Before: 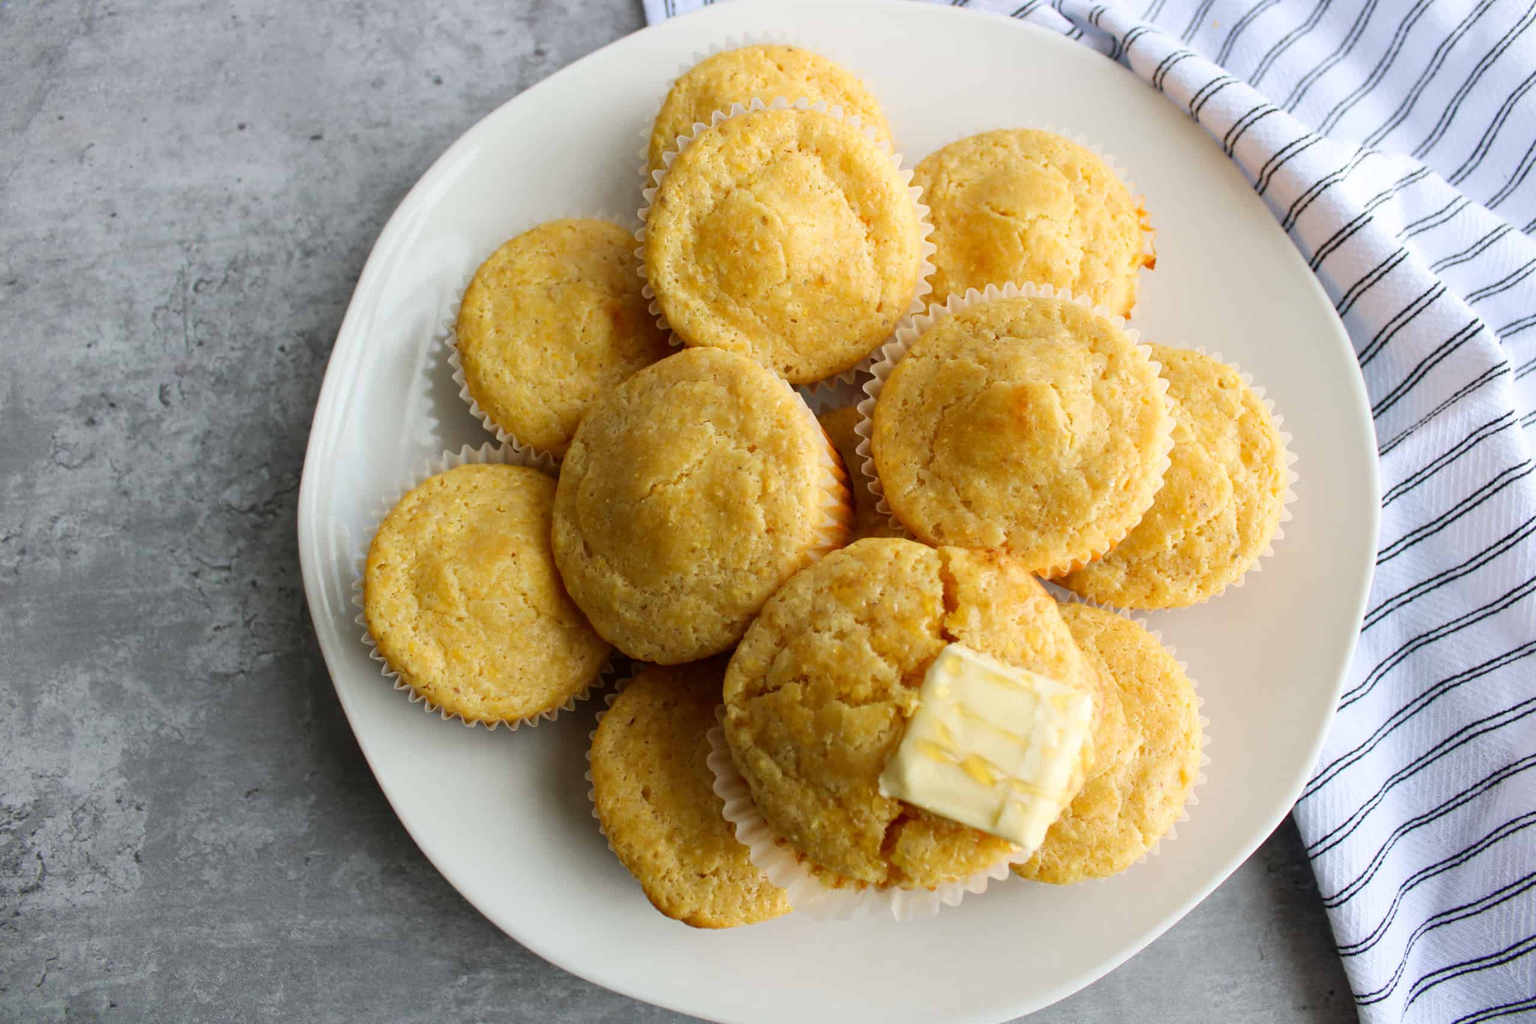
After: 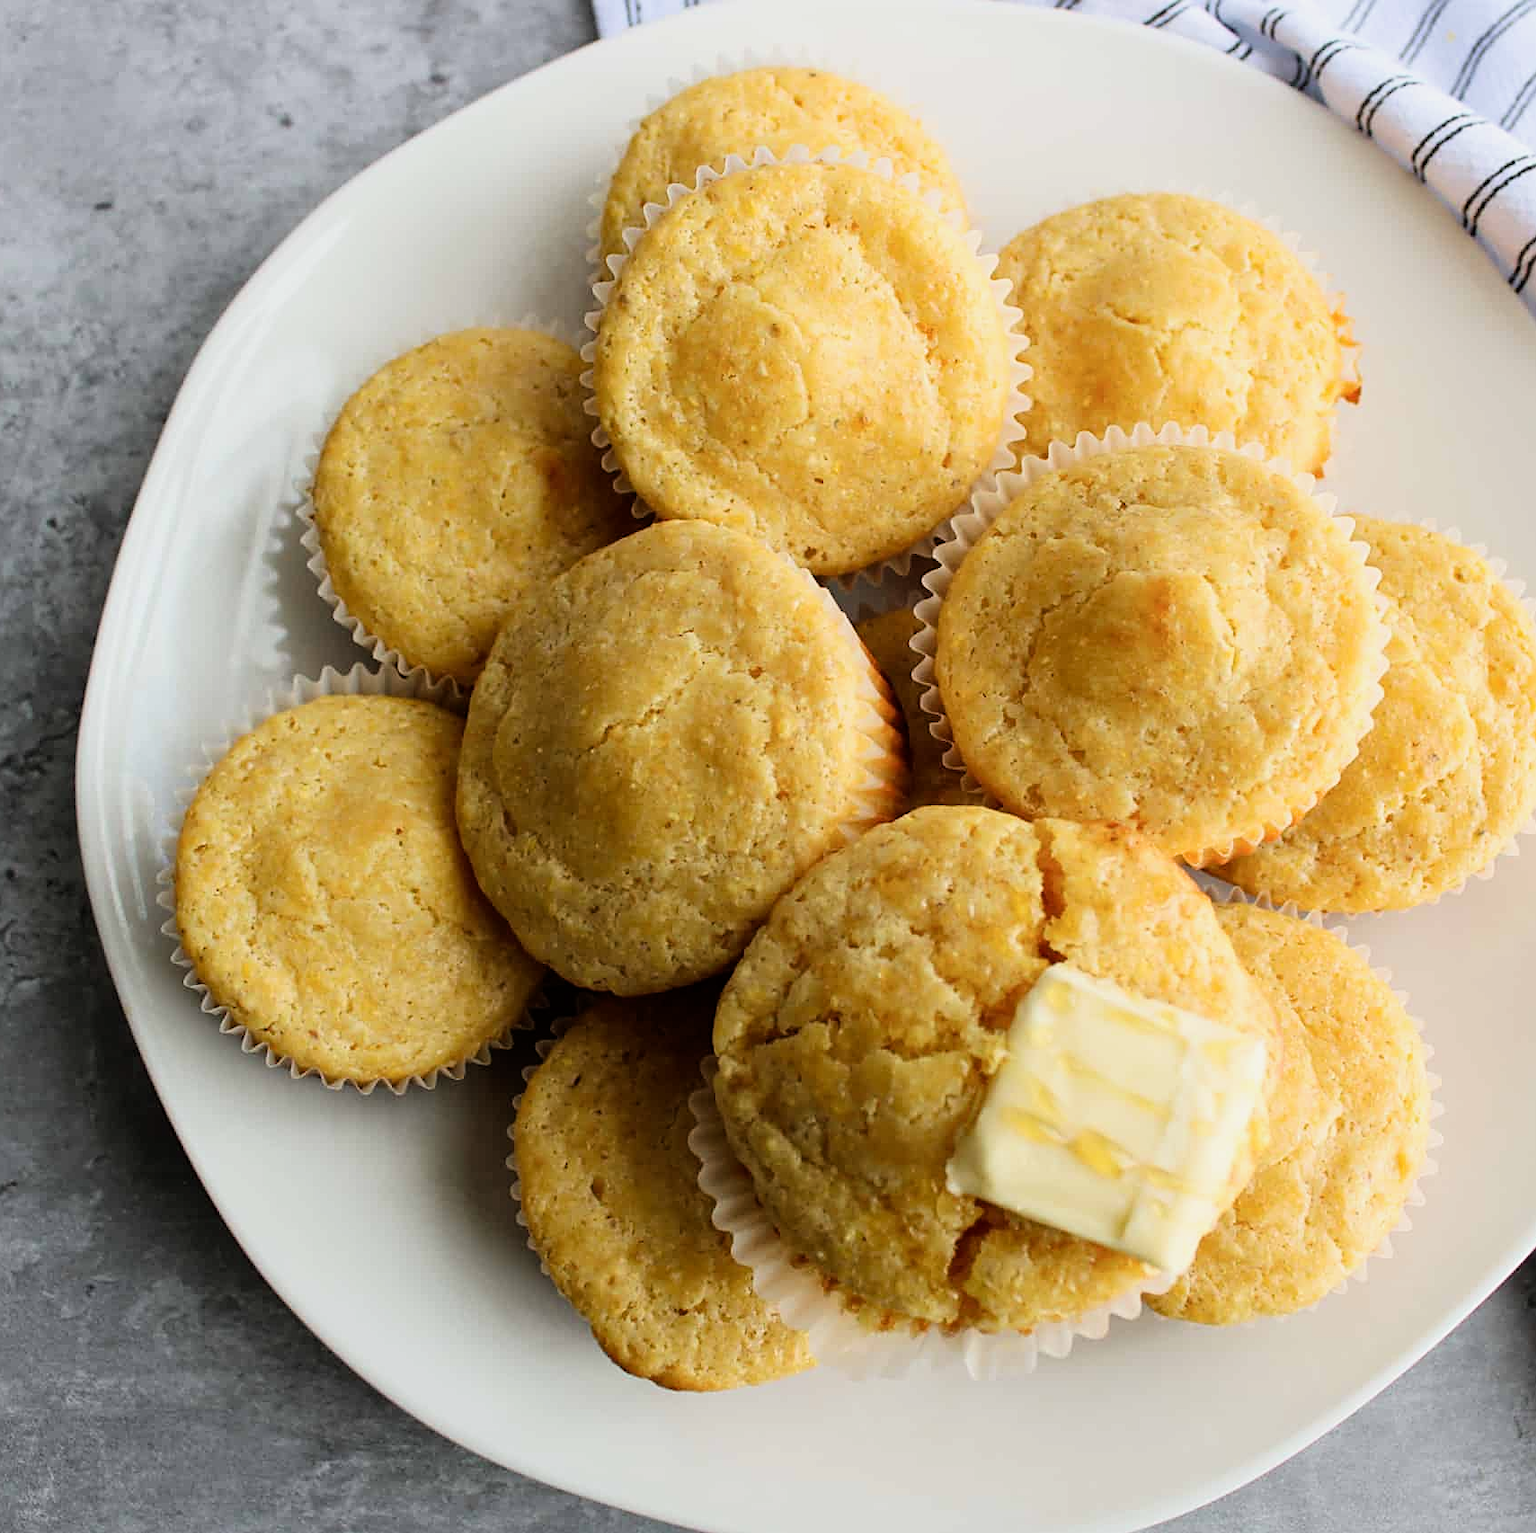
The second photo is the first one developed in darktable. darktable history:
filmic rgb: black relative exposure -8.1 EV, white relative exposure 3 EV, hardness 5.36, contrast 1.24
crop and rotate: left 16.094%, right 17.133%
sharpen: on, module defaults
